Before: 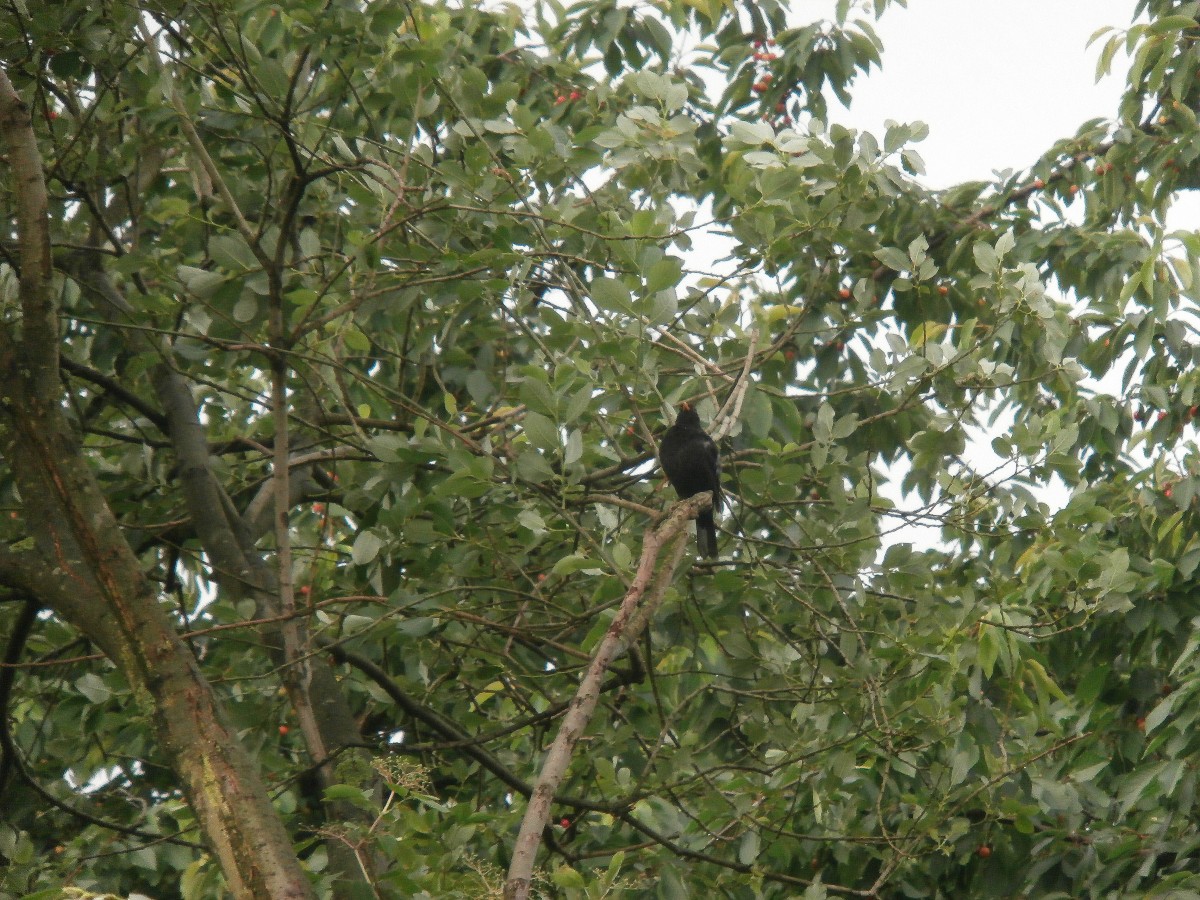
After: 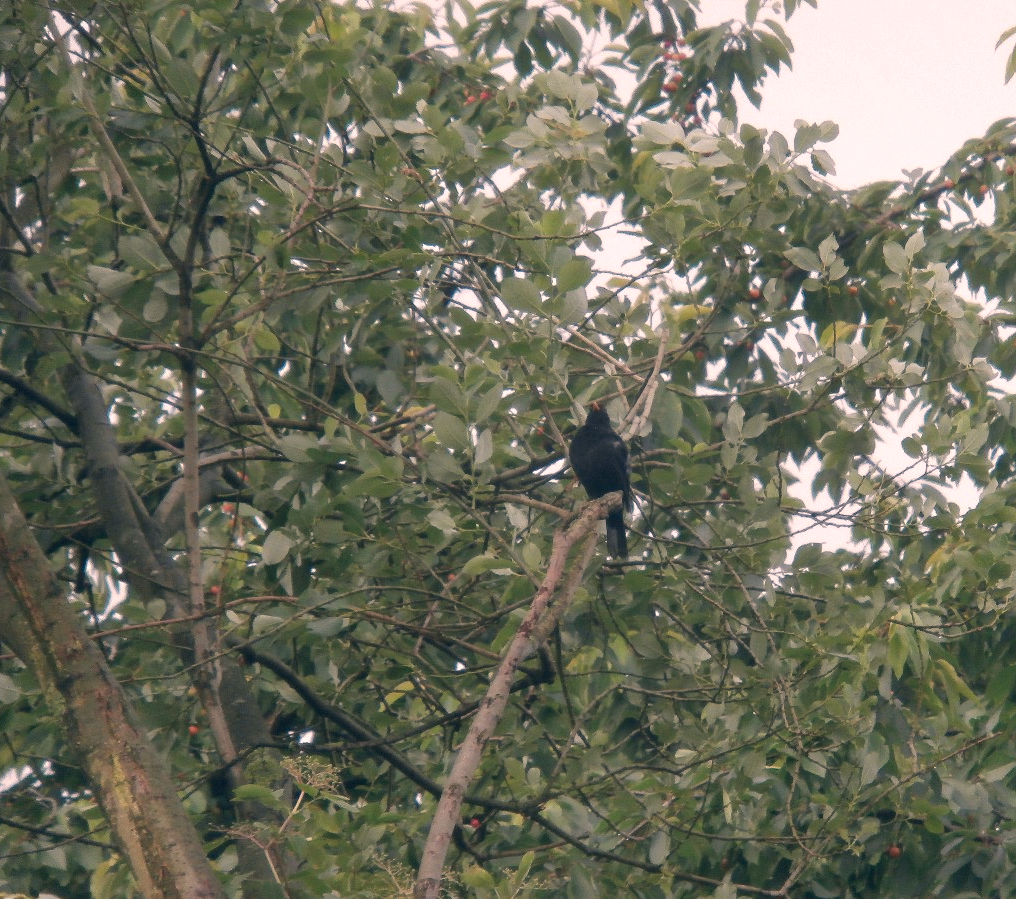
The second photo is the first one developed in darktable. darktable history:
color correction: highlights a* 14.12, highlights b* 5.88, shadows a* -5.28, shadows b* -15.6, saturation 0.87
crop: left 7.511%, right 7.807%
tone equalizer: -8 EV 0.046 EV, edges refinement/feathering 500, mask exposure compensation -1.57 EV, preserve details no
shadows and highlights: on, module defaults
sharpen: radius 5.321, amount 0.316, threshold 26.325
